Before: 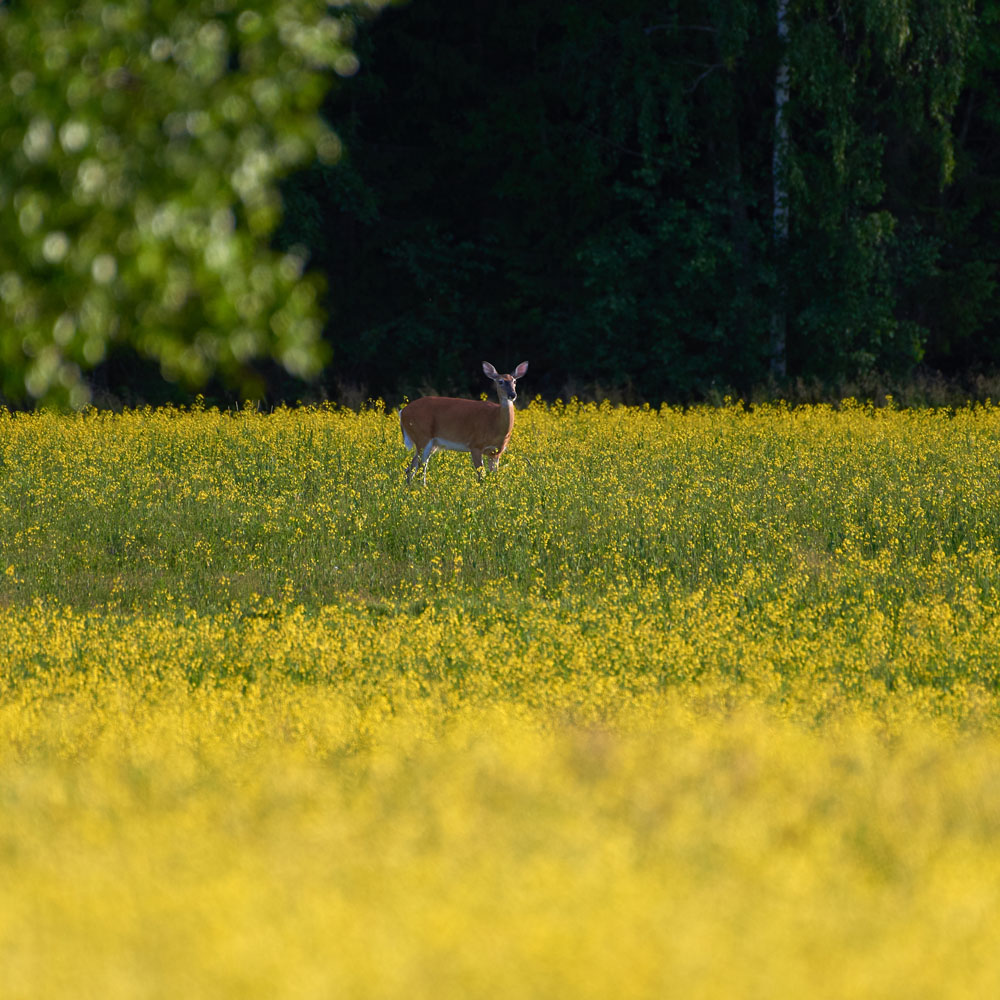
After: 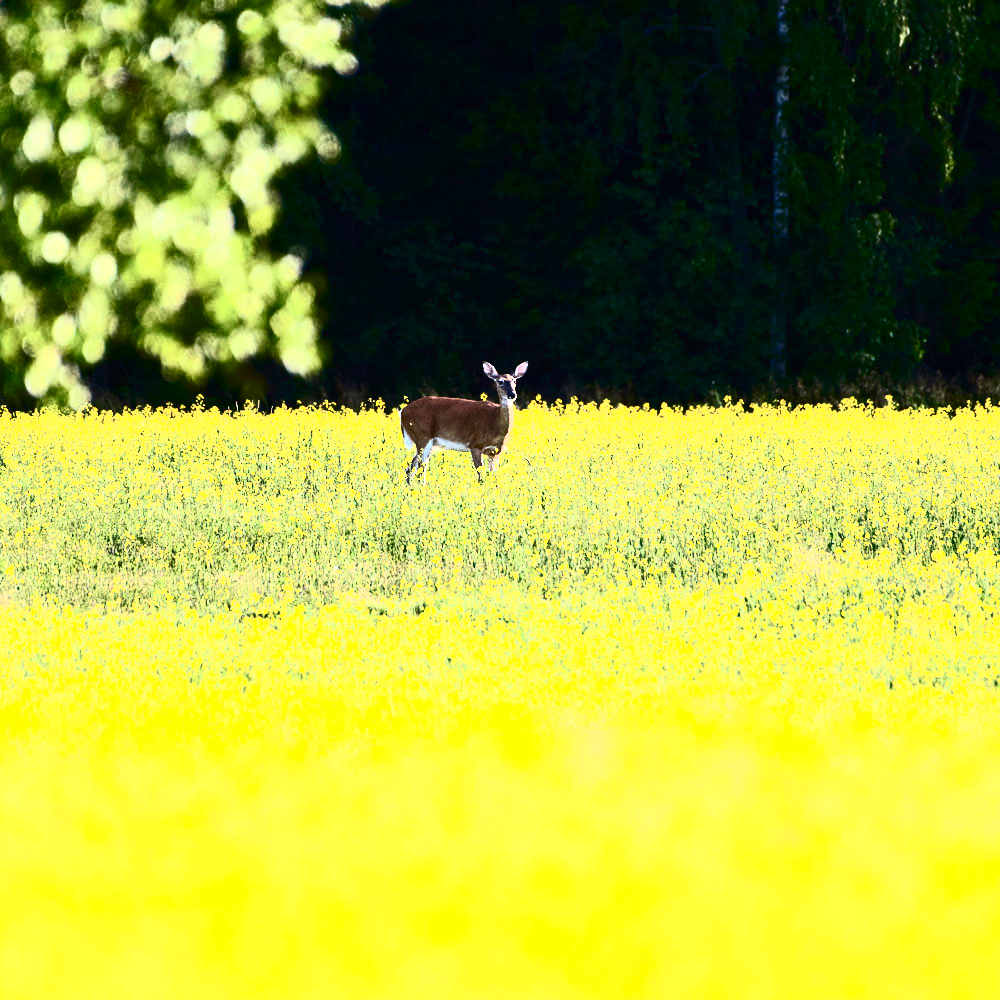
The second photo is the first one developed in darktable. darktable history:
exposure: black level correction 0.001, exposure 1.398 EV, compensate exposure bias true, compensate highlight preservation false
contrast brightness saturation: contrast 0.93, brightness 0.2
